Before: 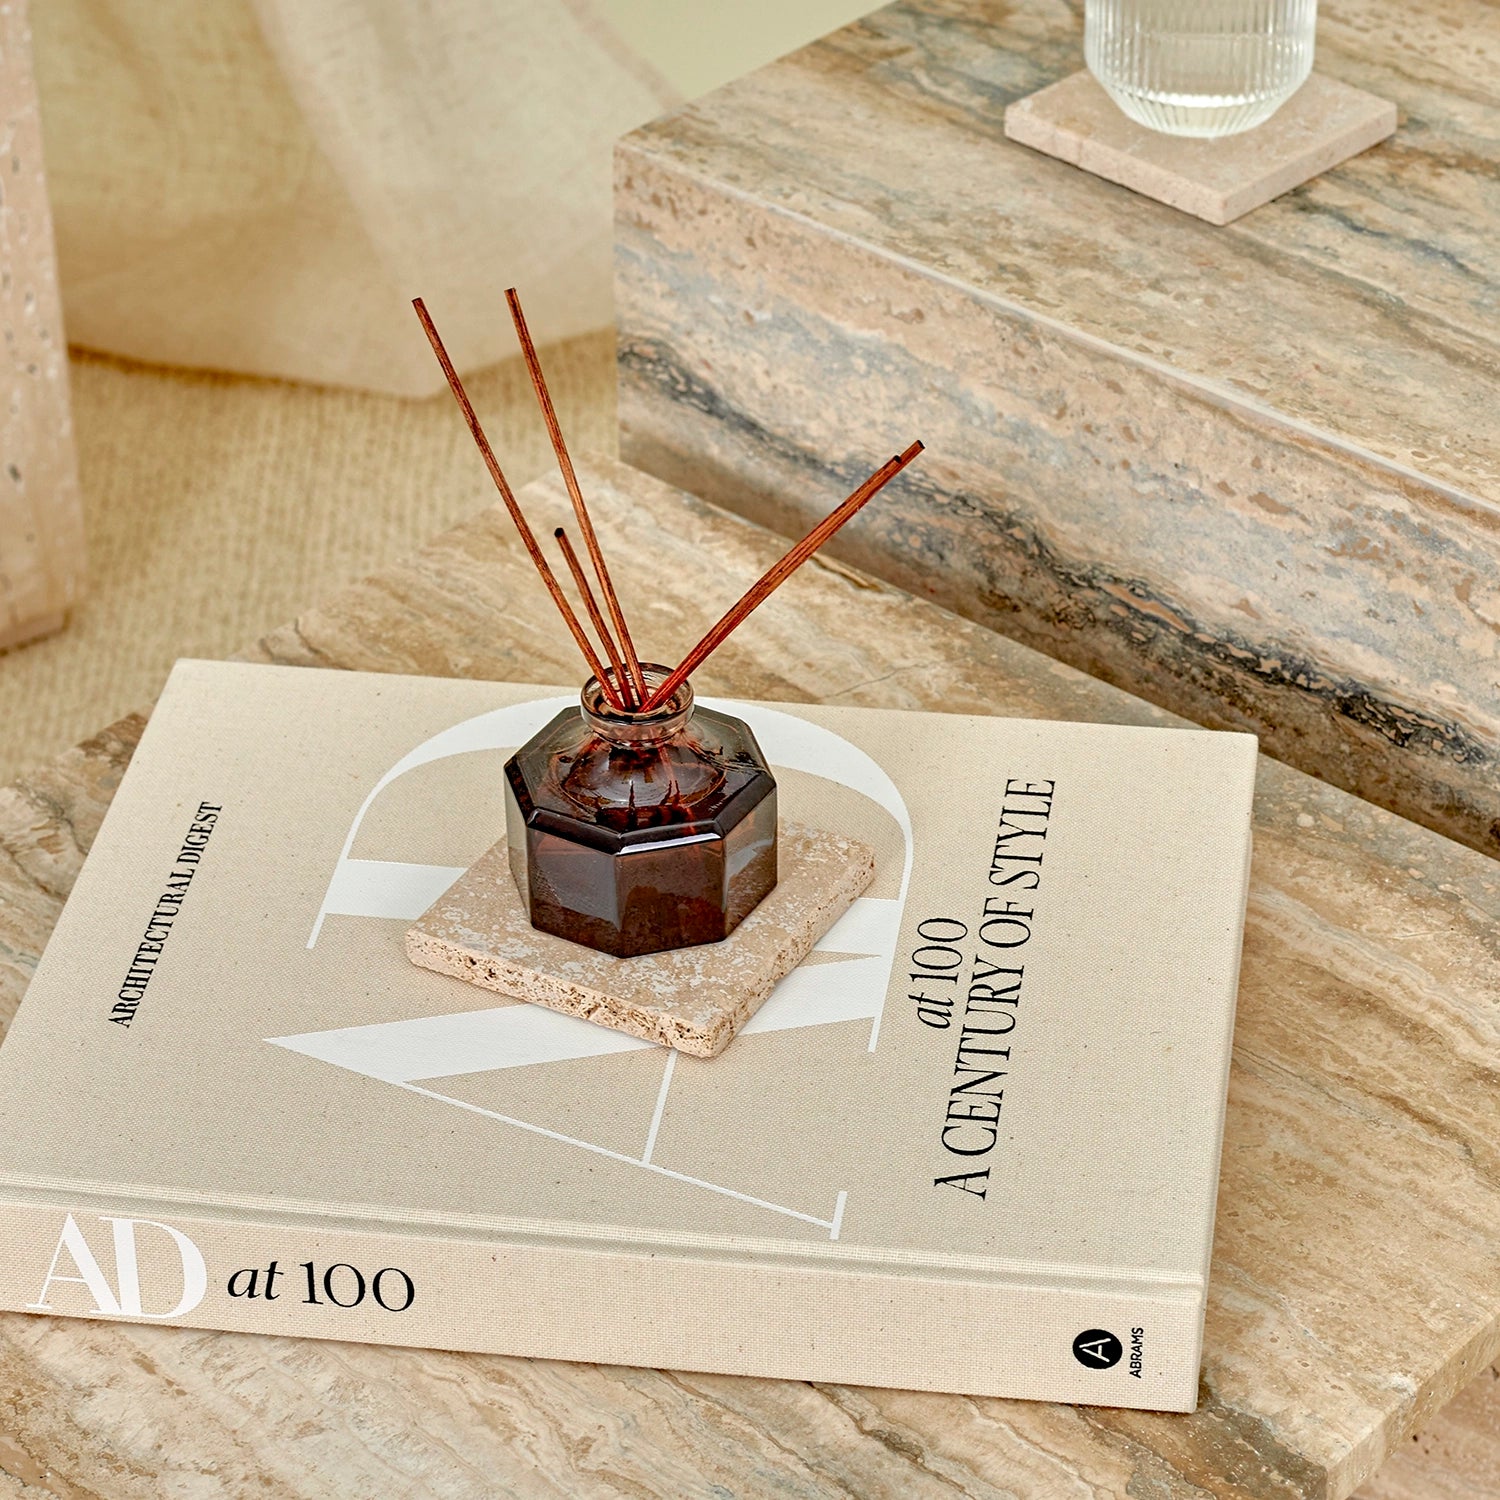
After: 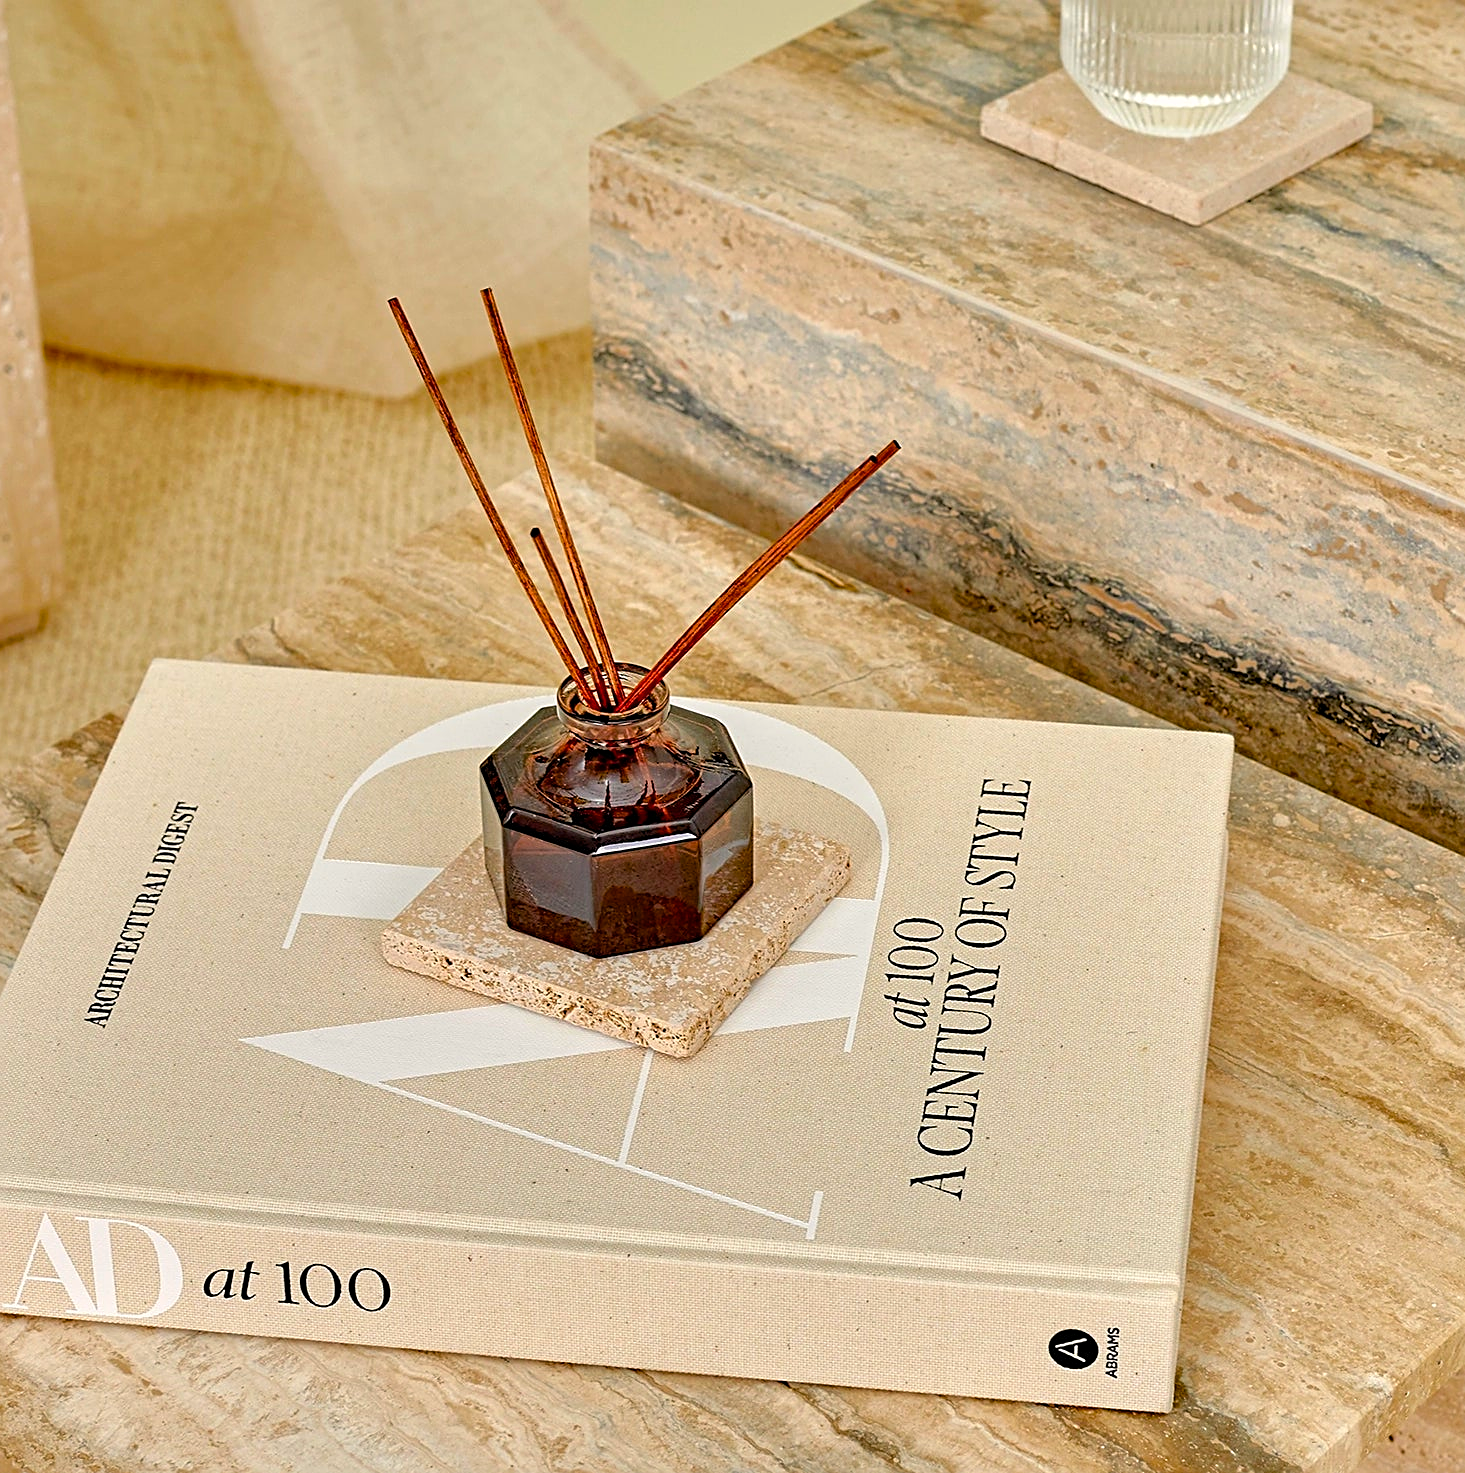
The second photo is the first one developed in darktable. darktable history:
crop and rotate: left 1.705%, right 0.611%, bottom 1.76%
color balance rgb: highlights gain › chroma 0.693%, highlights gain › hue 55.3°, perceptual saturation grading › global saturation 30.759%
sharpen: on, module defaults
